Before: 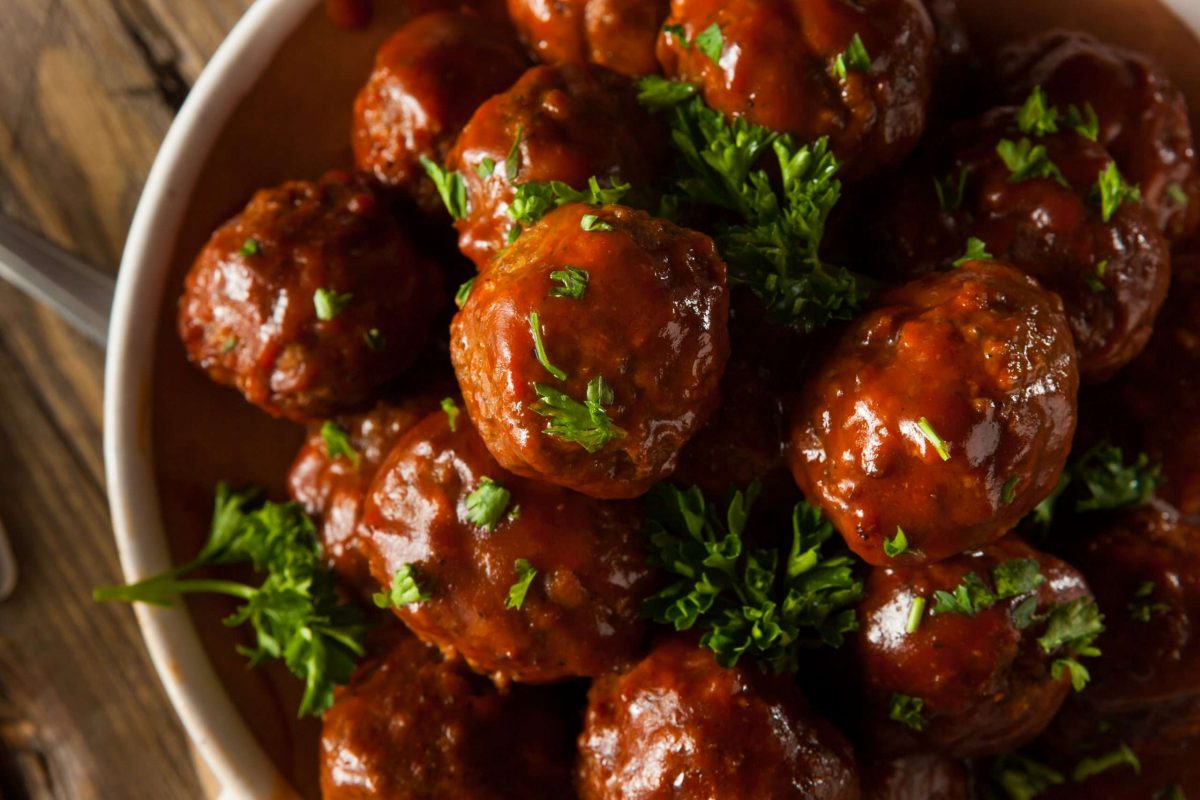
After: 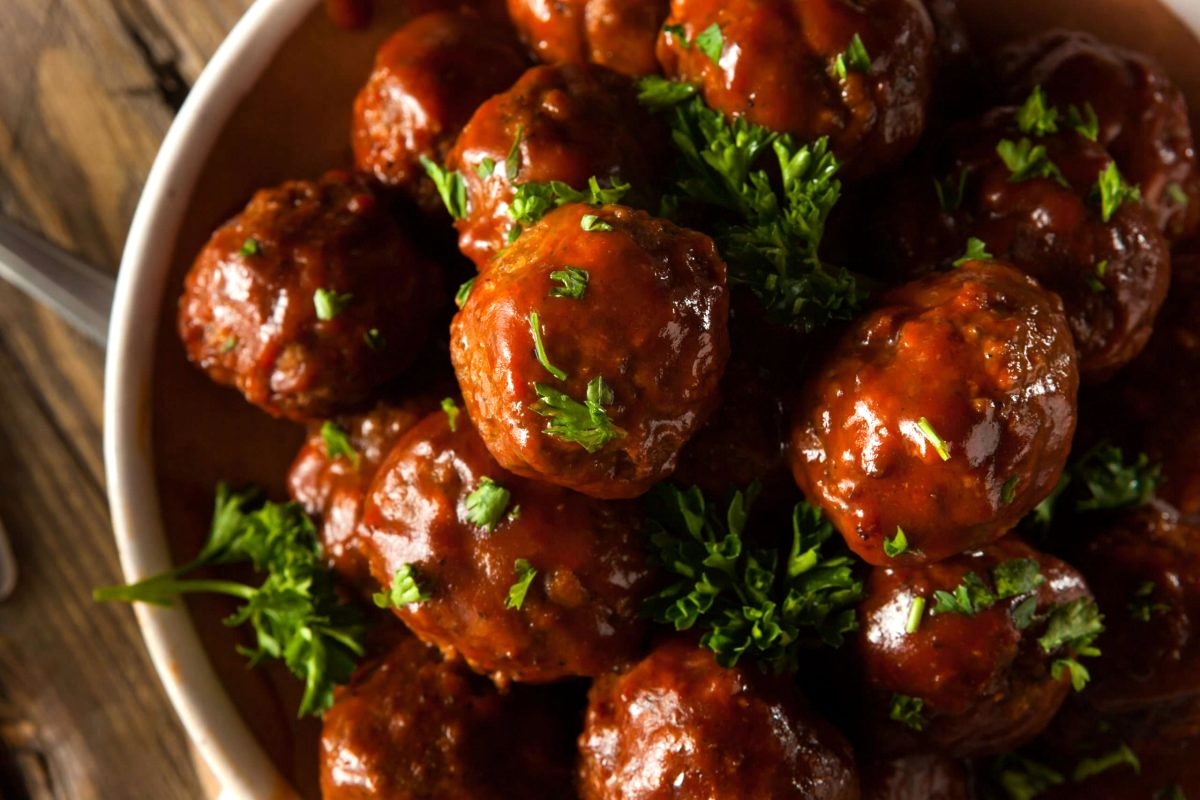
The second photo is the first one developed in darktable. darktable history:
tone equalizer: -8 EV -0.391 EV, -7 EV -0.397 EV, -6 EV -0.361 EV, -5 EV -0.183 EV, -3 EV 0.226 EV, -2 EV 0.308 EV, -1 EV 0.39 EV, +0 EV 0.432 EV, luminance estimator HSV value / RGB max
